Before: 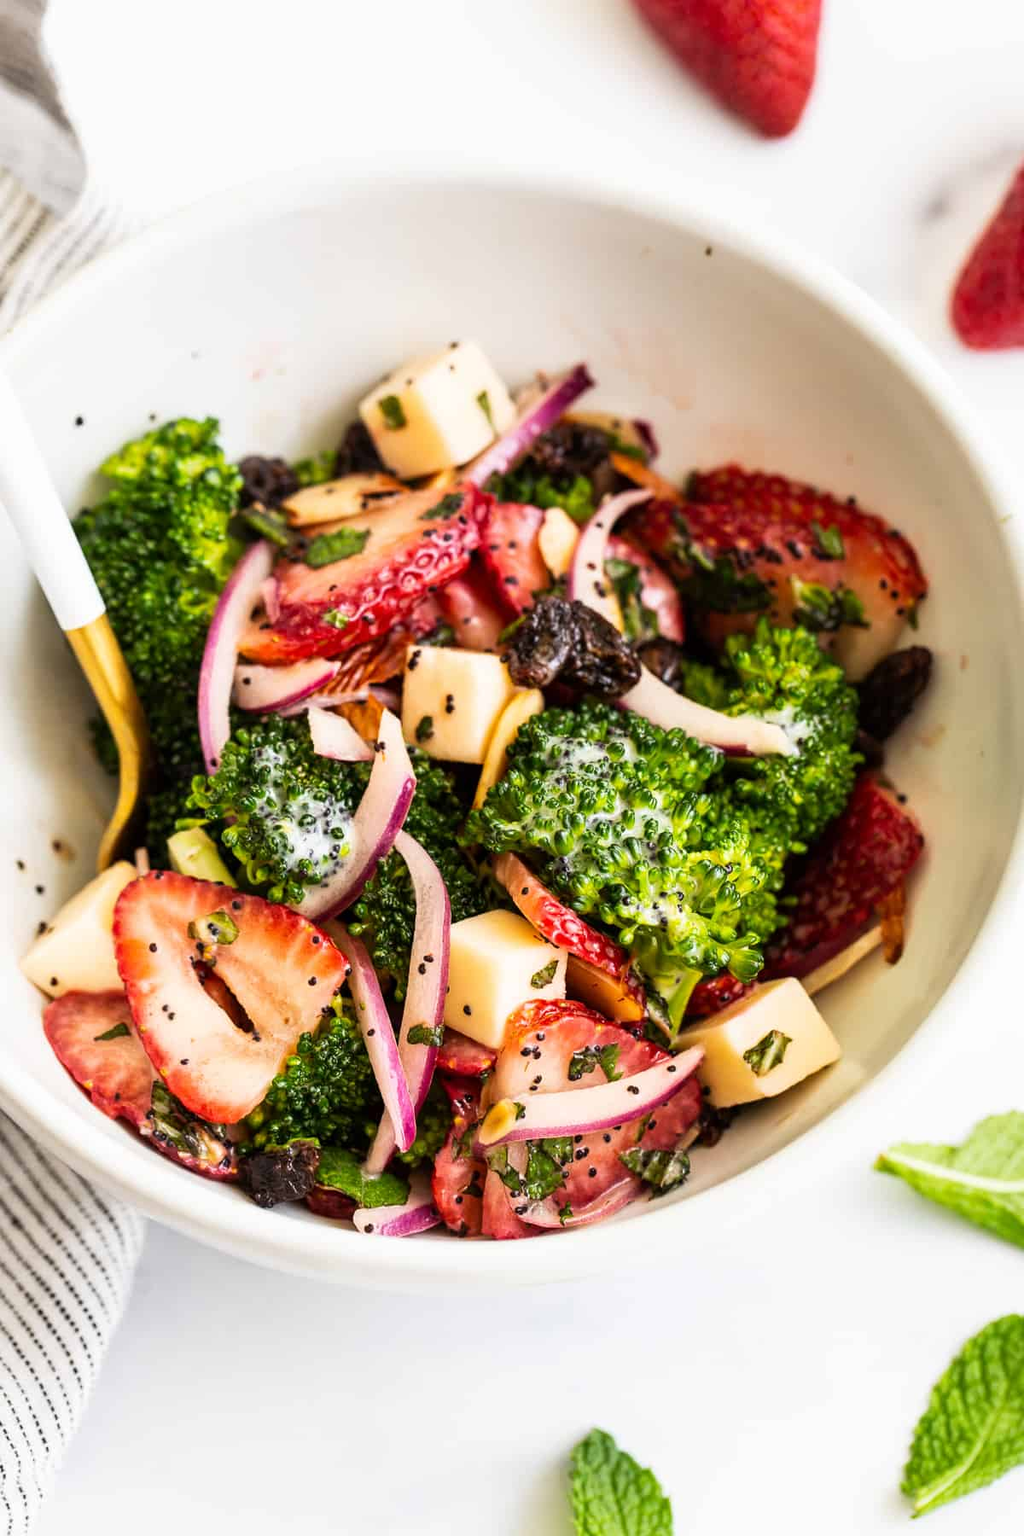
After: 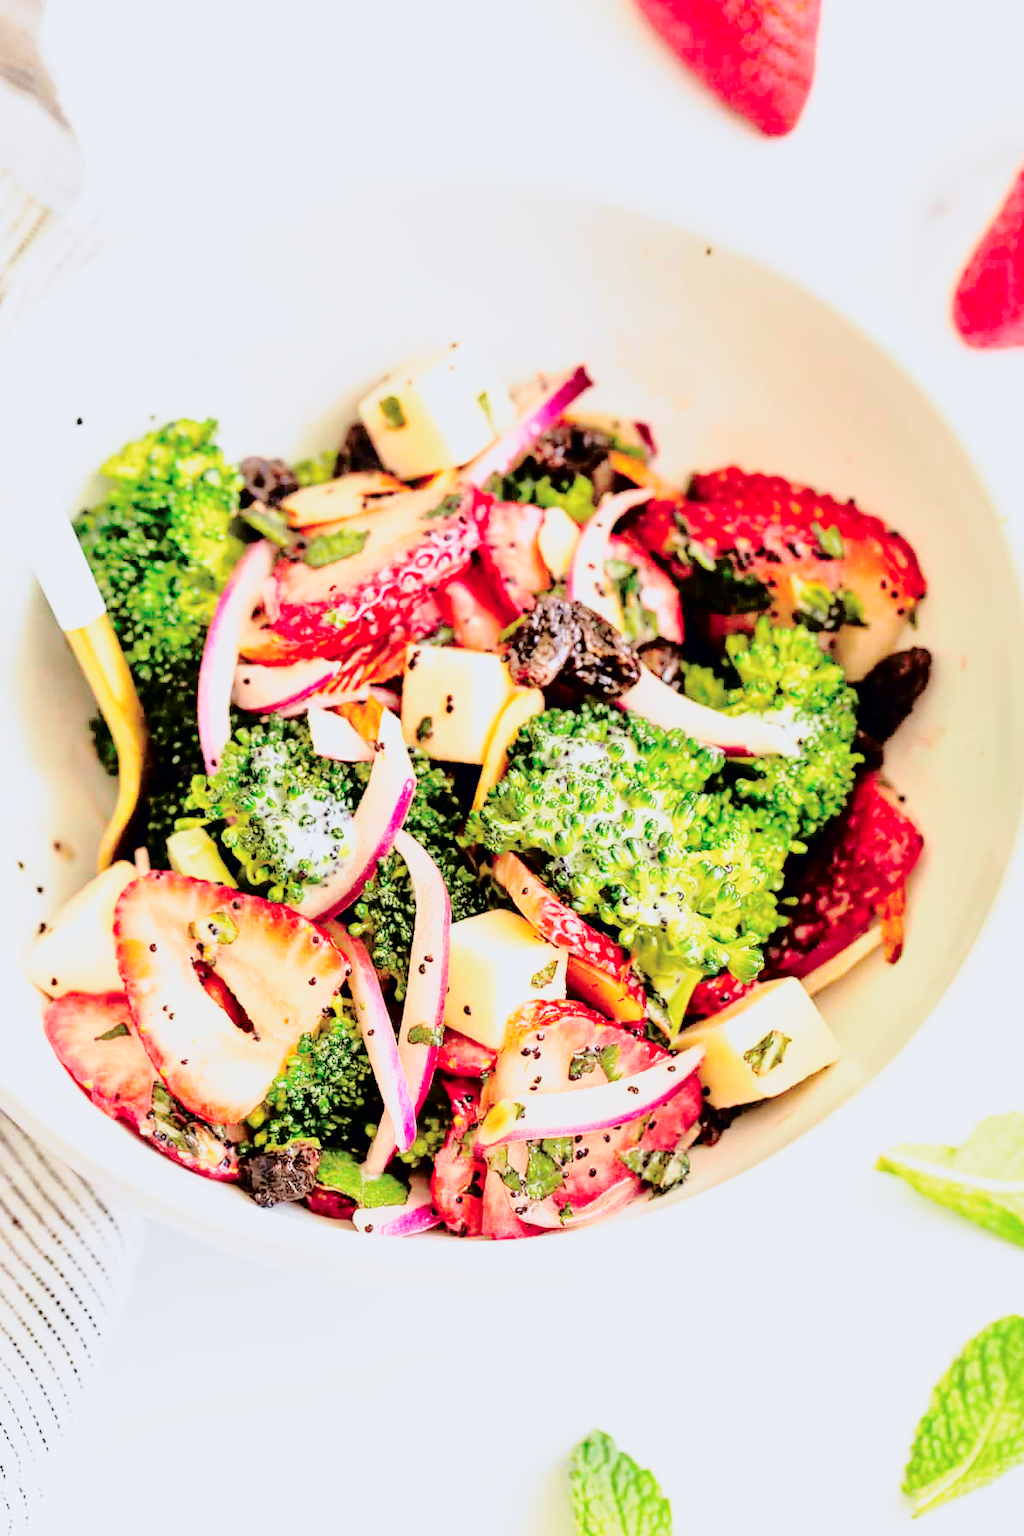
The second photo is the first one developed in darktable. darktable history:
tone curve: curves: ch0 [(0, 0) (0.049, 0.01) (0.154, 0.081) (0.491, 0.56) (0.739, 0.794) (0.992, 0.937)]; ch1 [(0, 0) (0.172, 0.123) (0.317, 0.272) (0.401, 0.422) (0.499, 0.497) (0.531, 0.54) (0.615, 0.603) (0.741, 0.783) (1, 1)]; ch2 [(0, 0) (0.411, 0.424) (0.462, 0.464) (0.502, 0.489) (0.544, 0.551) (0.686, 0.638) (1, 1)], color space Lab, independent channels, preserve colors none
base curve: curves: ch0 [(0, 0) (0.032, 0.037) (0.105, 0.228) (0.435, 0.76) (0.856, 0.983) (1, 1)], preserve colors none
tone equalizer: -7 EV 0.156 EV, -6 EV 0.637 EV, -5 EV 1.18 EV, -4 EV 1.34 EV, -3 EV 1.12 EV, -2 EV 0.6 EV, -1 EV 0.153 EV
